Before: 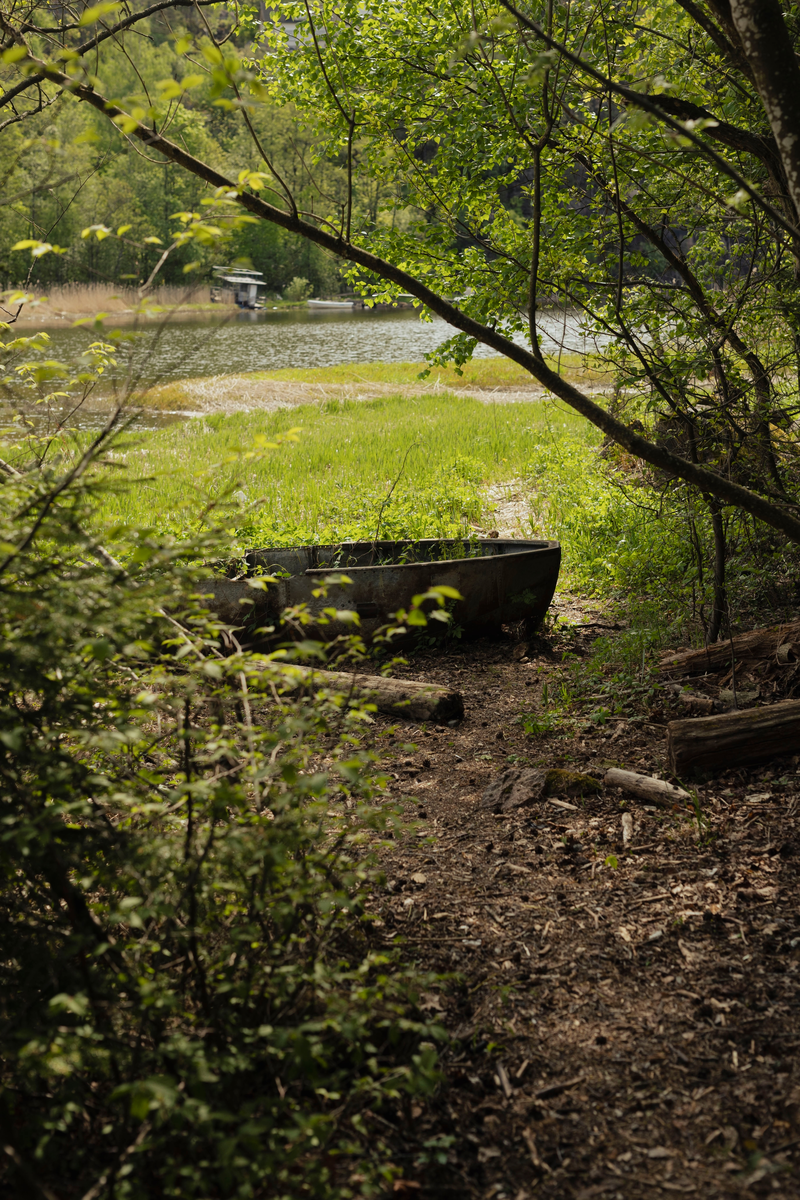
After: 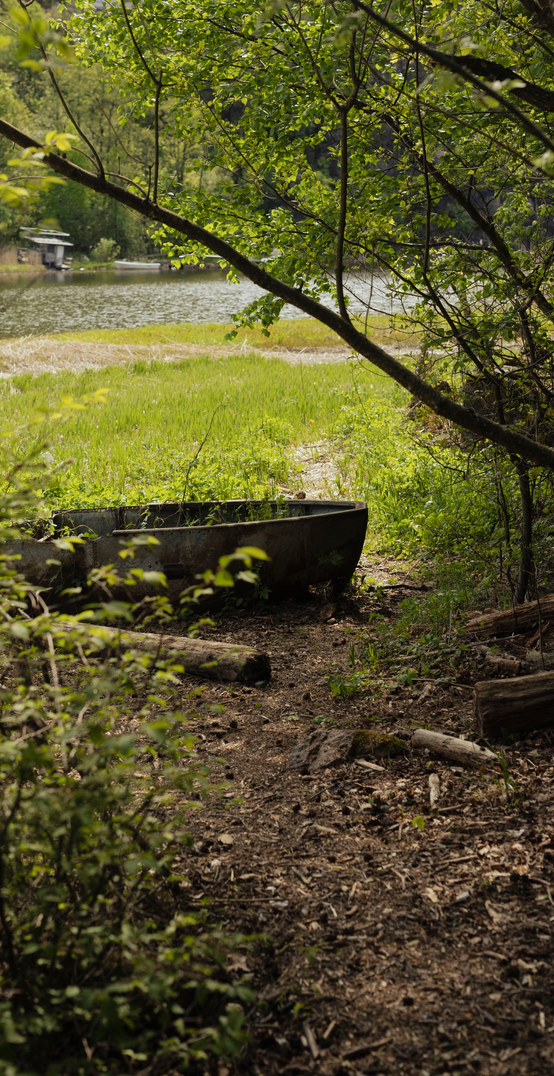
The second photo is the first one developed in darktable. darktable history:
crop and rotate: left 24.15%, top 3.307%, right 6.517%, bottom 6.974%
